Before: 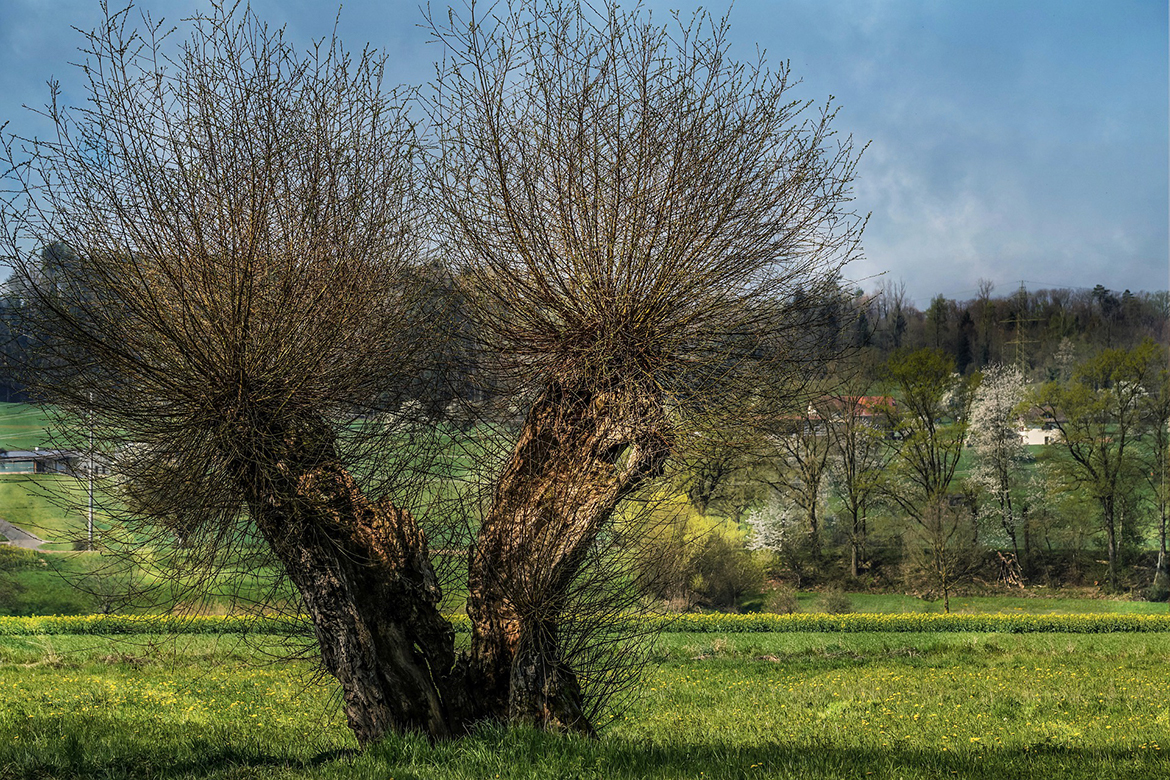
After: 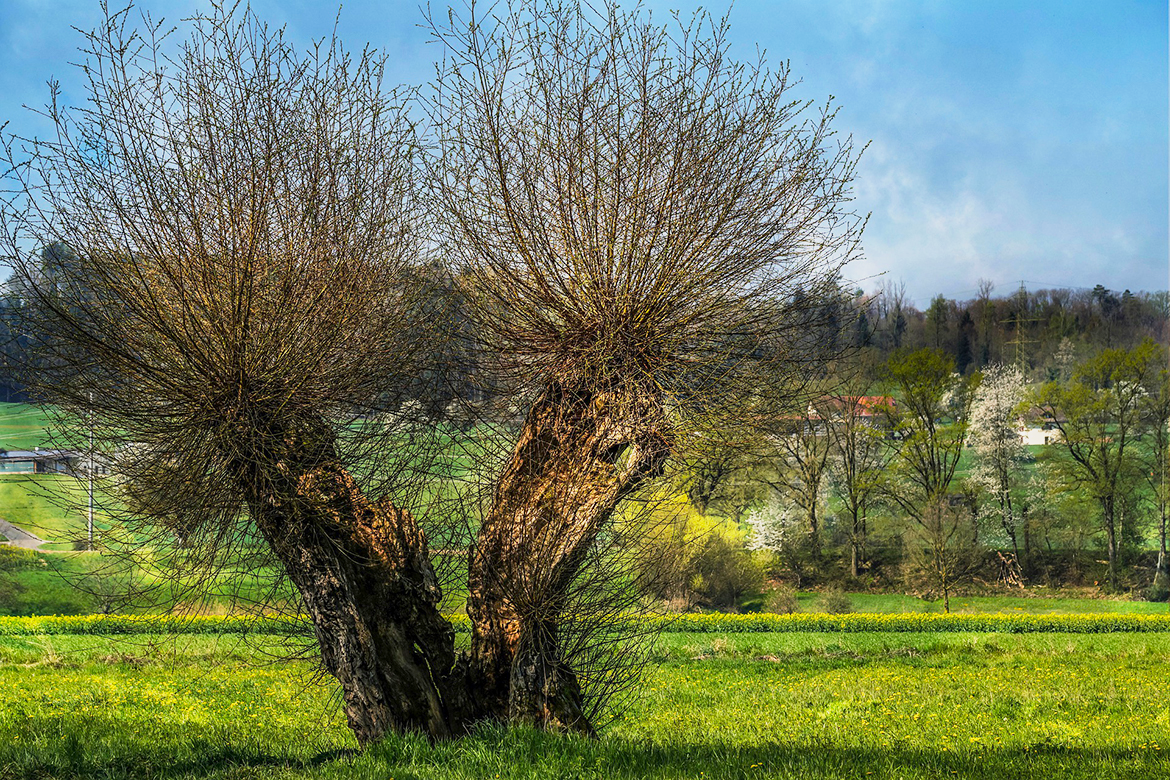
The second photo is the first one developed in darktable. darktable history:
contrast brightness saturation: contrast 0.079, saturation 0.2
shadows and highlights: shadows 25.91, white point adjustment -3.18, highlights -30.08, highlights color adjustment 49.55%
base curve: curves: ch0 [(0, 0) (0.557, 0.834) (1, 1)], preserve colors none
